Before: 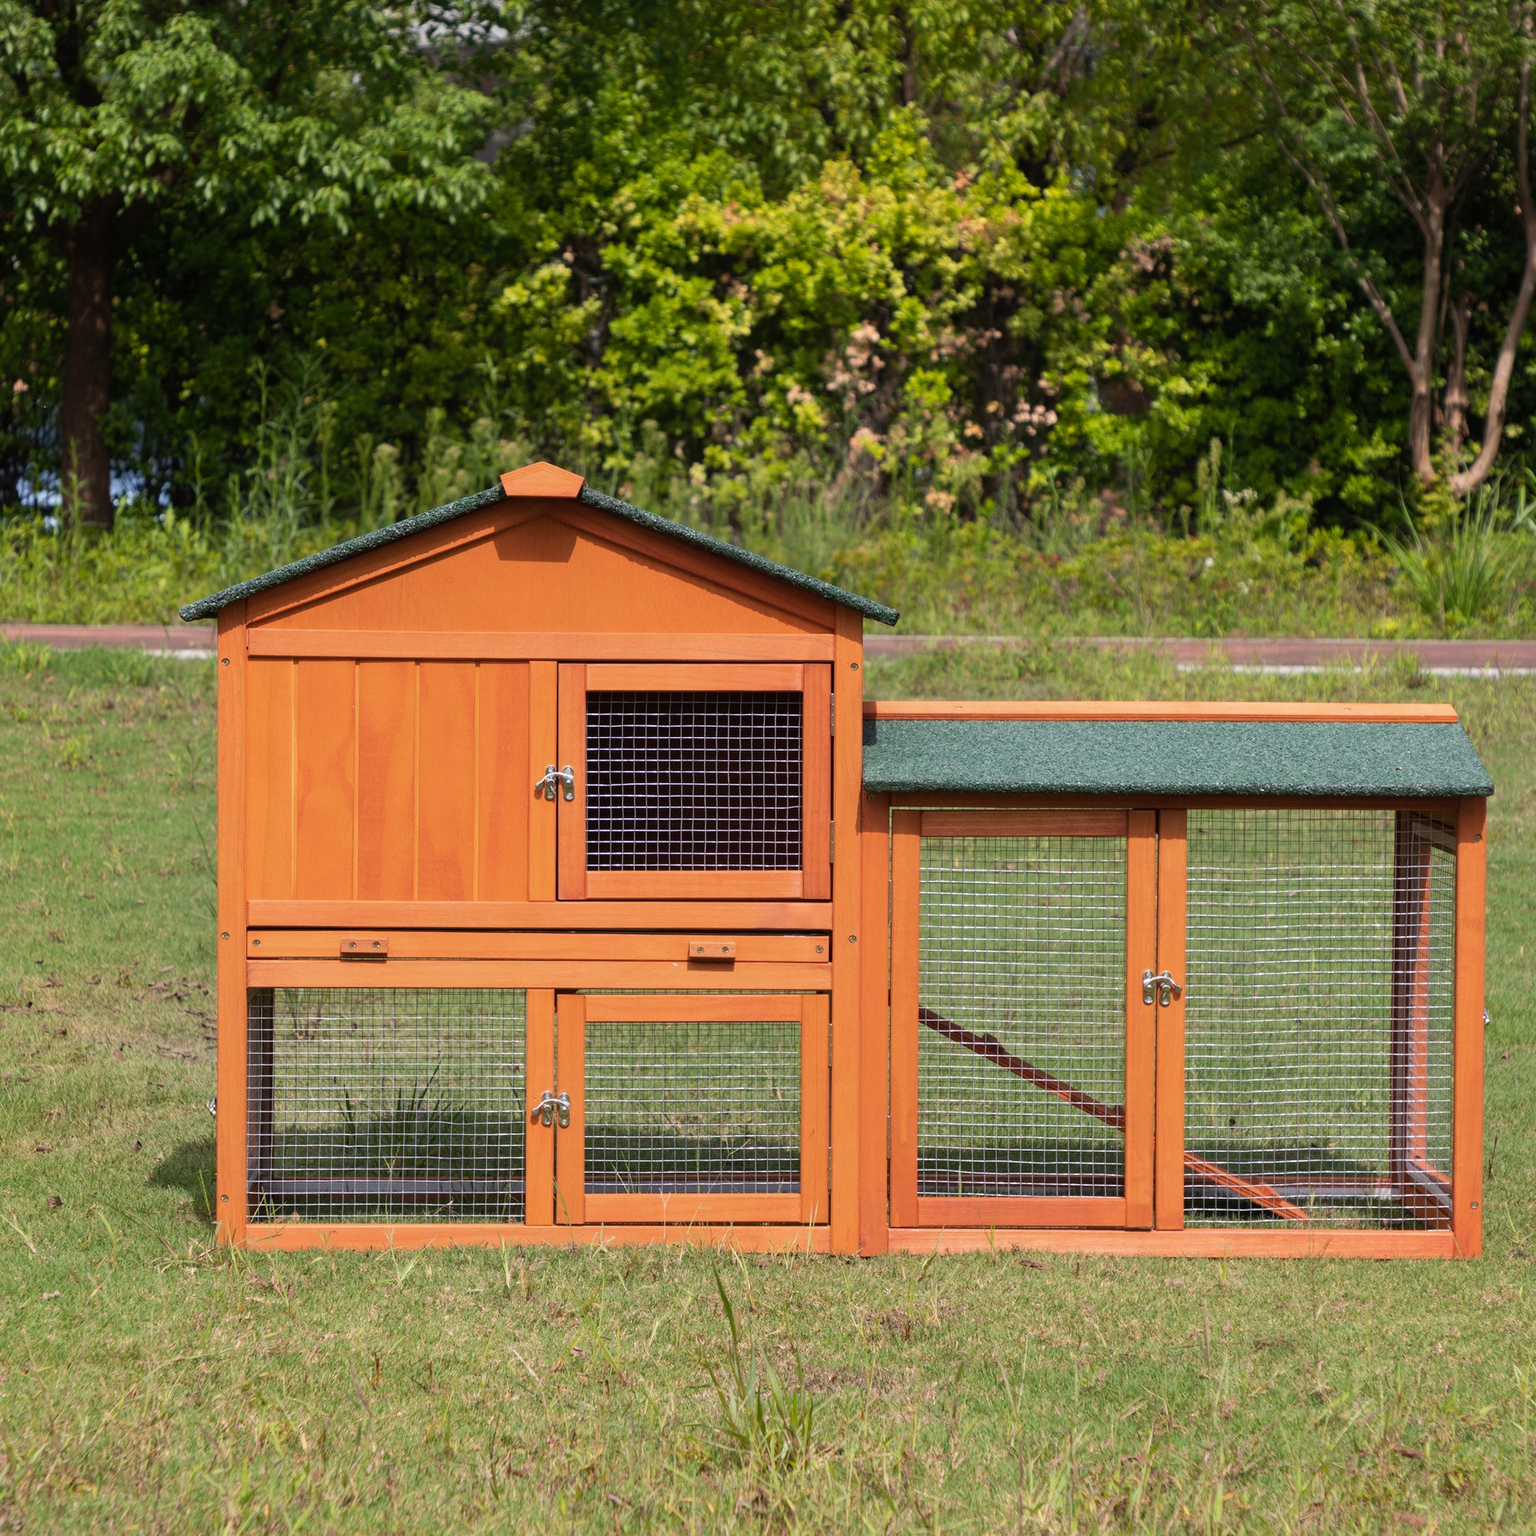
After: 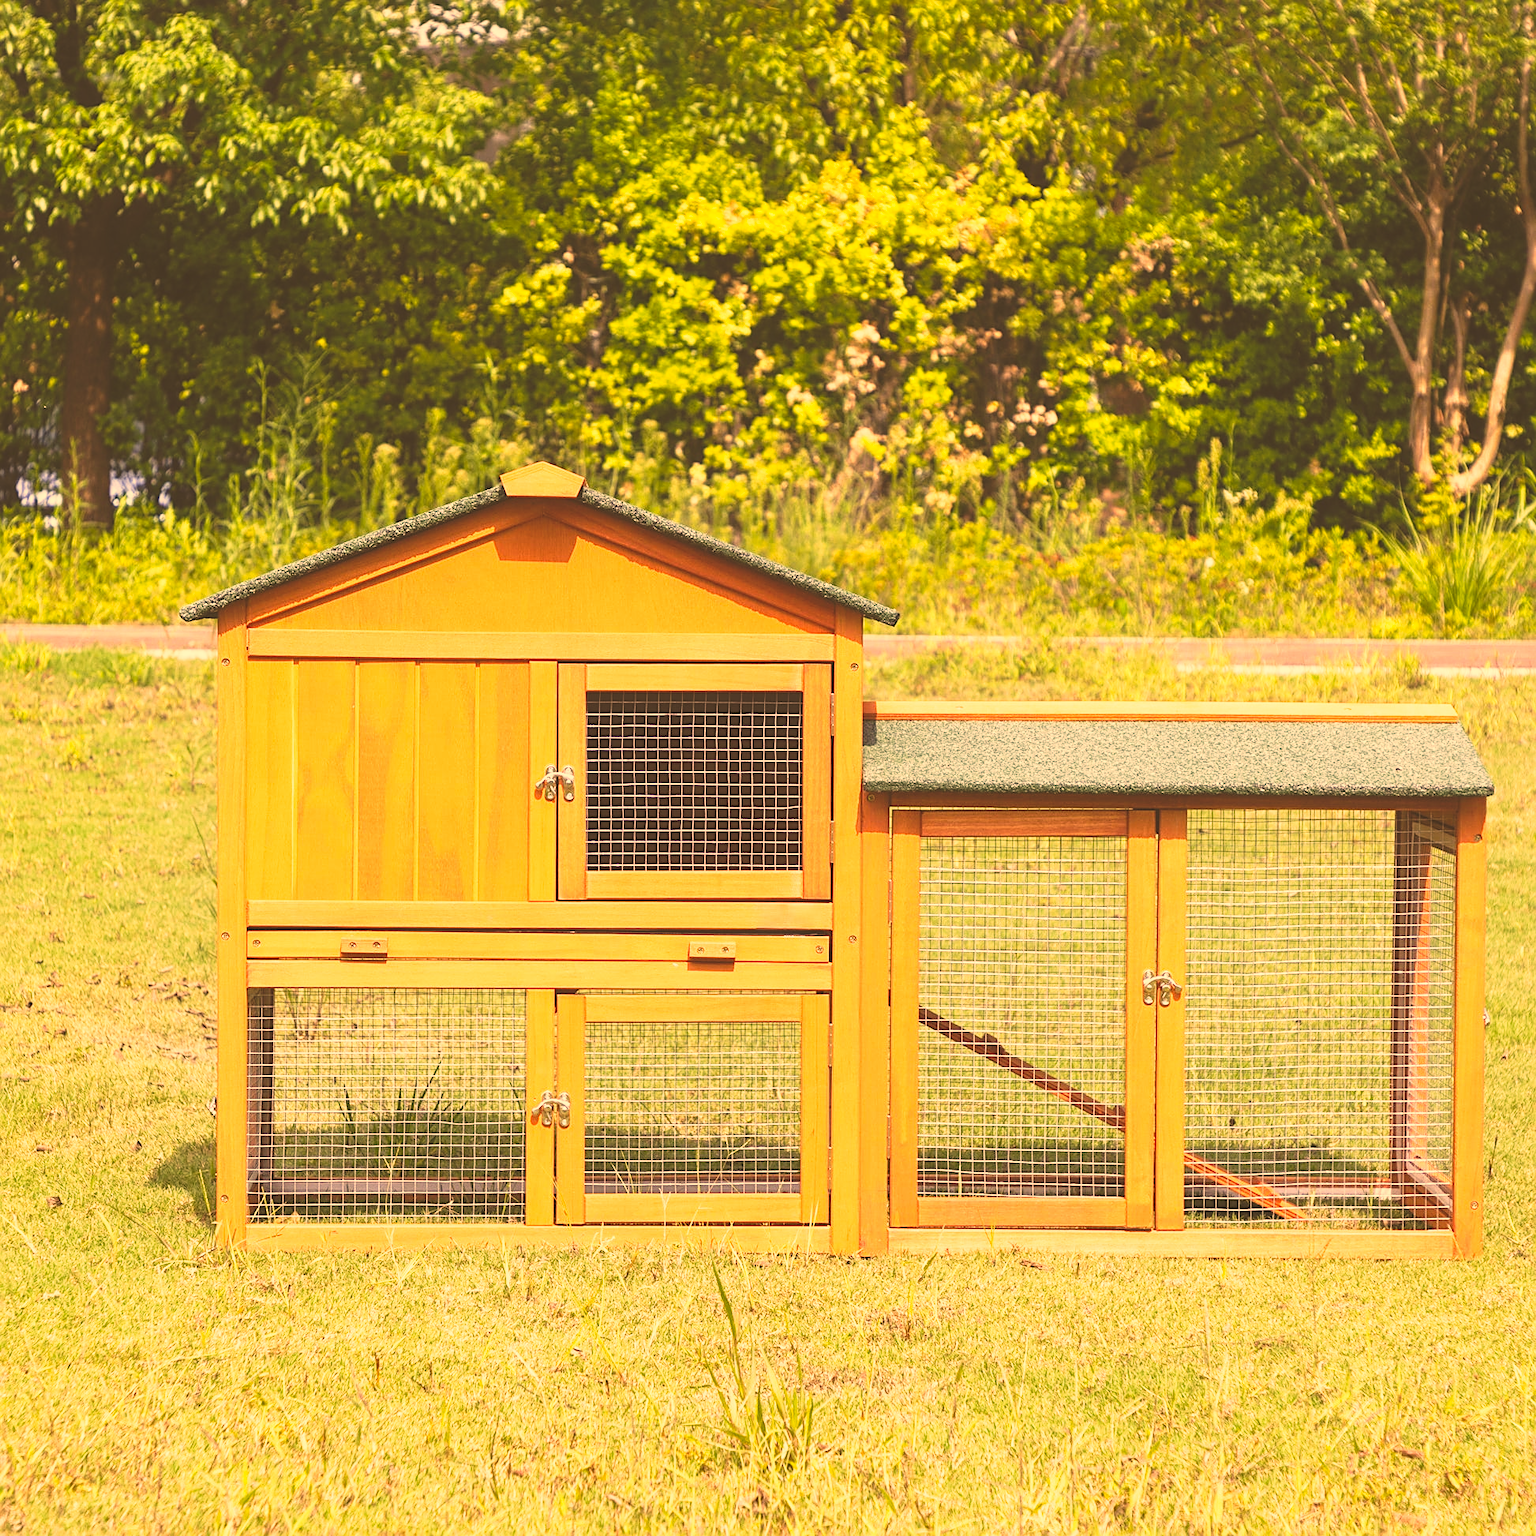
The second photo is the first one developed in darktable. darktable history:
sharpen: on, module defaults
exposure: black level correction -0.028, compensate highlight preservation false
base curve: curves: ch0 [(0, 0) (0.012, 0.01) (0.073, 0.168) (0.31, 0.711) (0.645, 0.957) (1, 1)], preserve colors none
local contrast: highlights 100%, shadows 100%, detail 120%, midtone range 0.2
color correction: highlights a* 17.94, highlights b* 35.39, shadows a* 1.48, shadows b* 6.42, saturation 1.01
